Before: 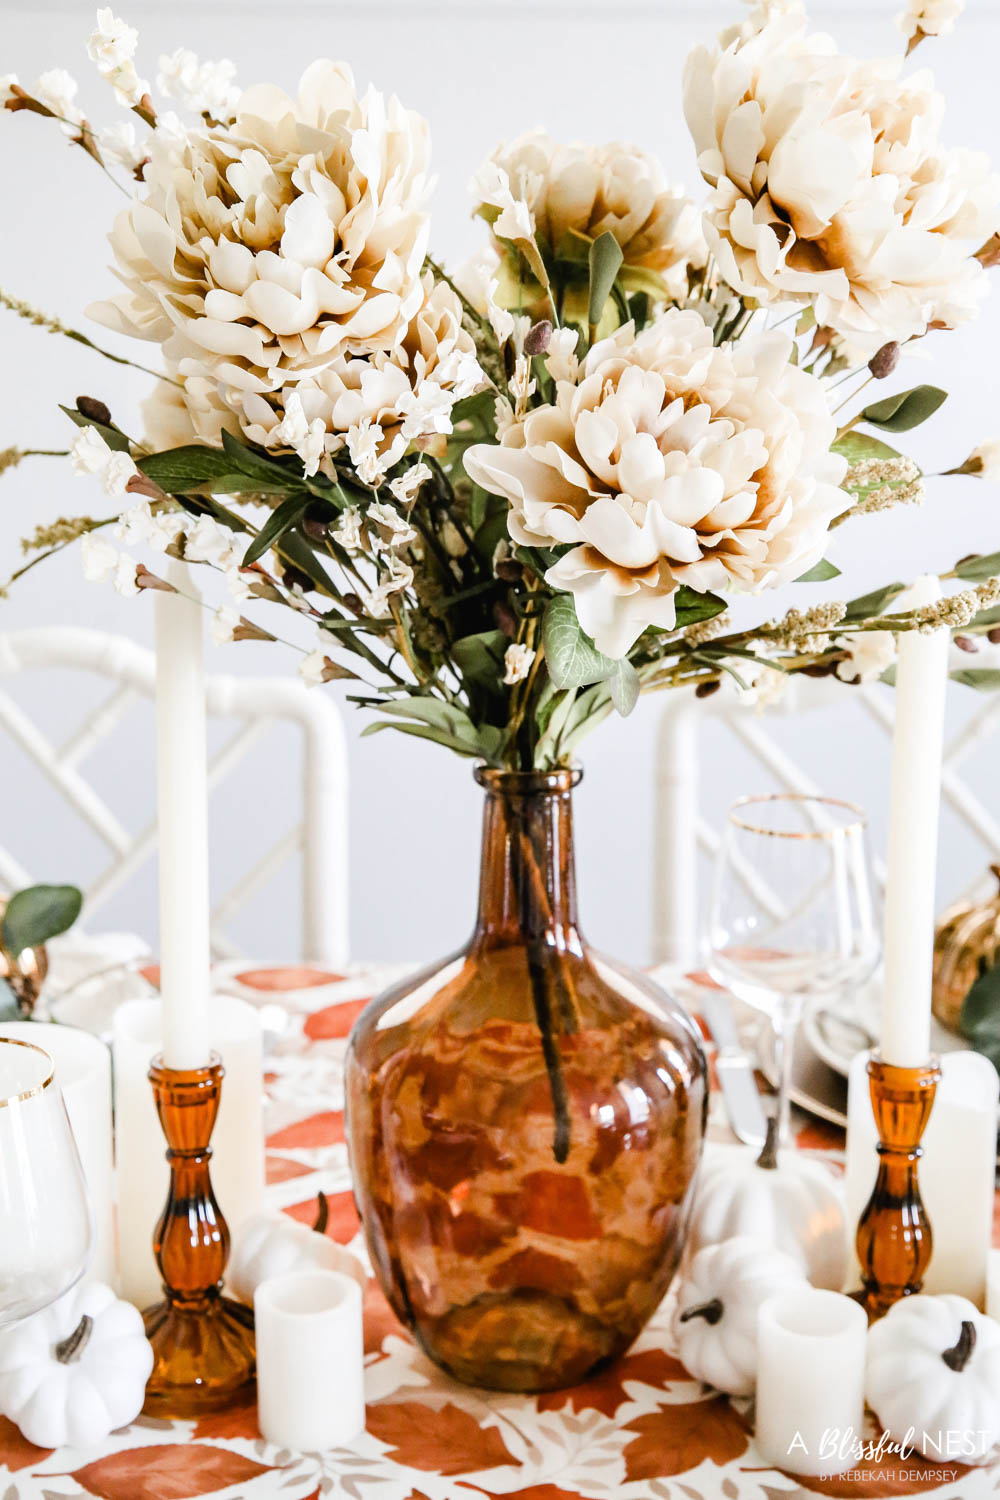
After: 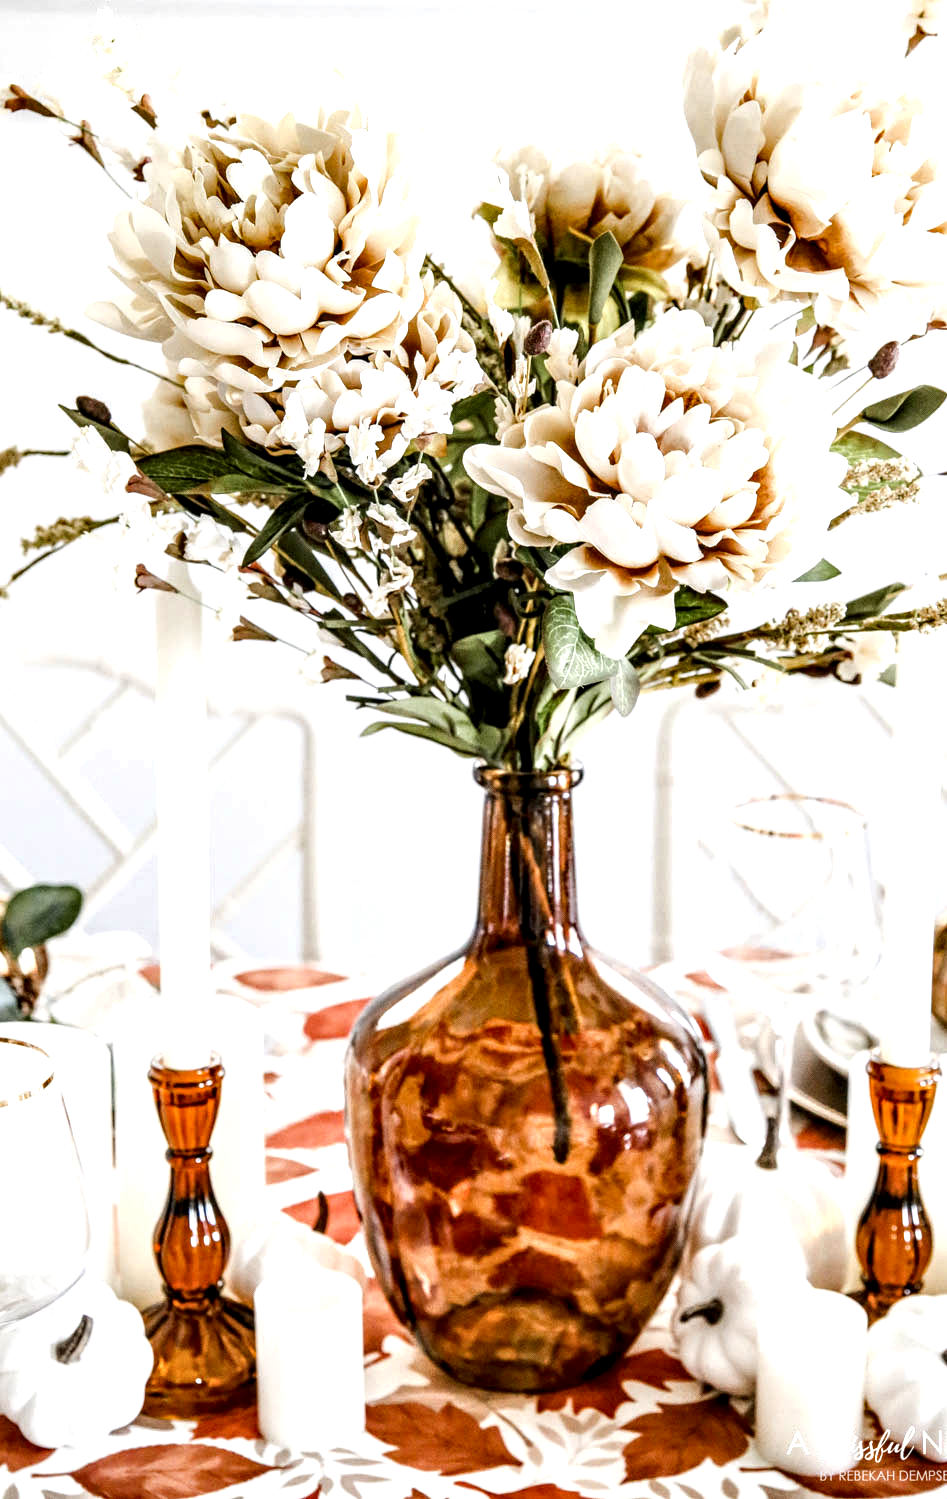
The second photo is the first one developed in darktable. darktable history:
exposure: exposure 0.377 EV, compensate highlight preservation false
crop and rotate: right 5.281%
local contrast: highlights 19%, detail 188%
